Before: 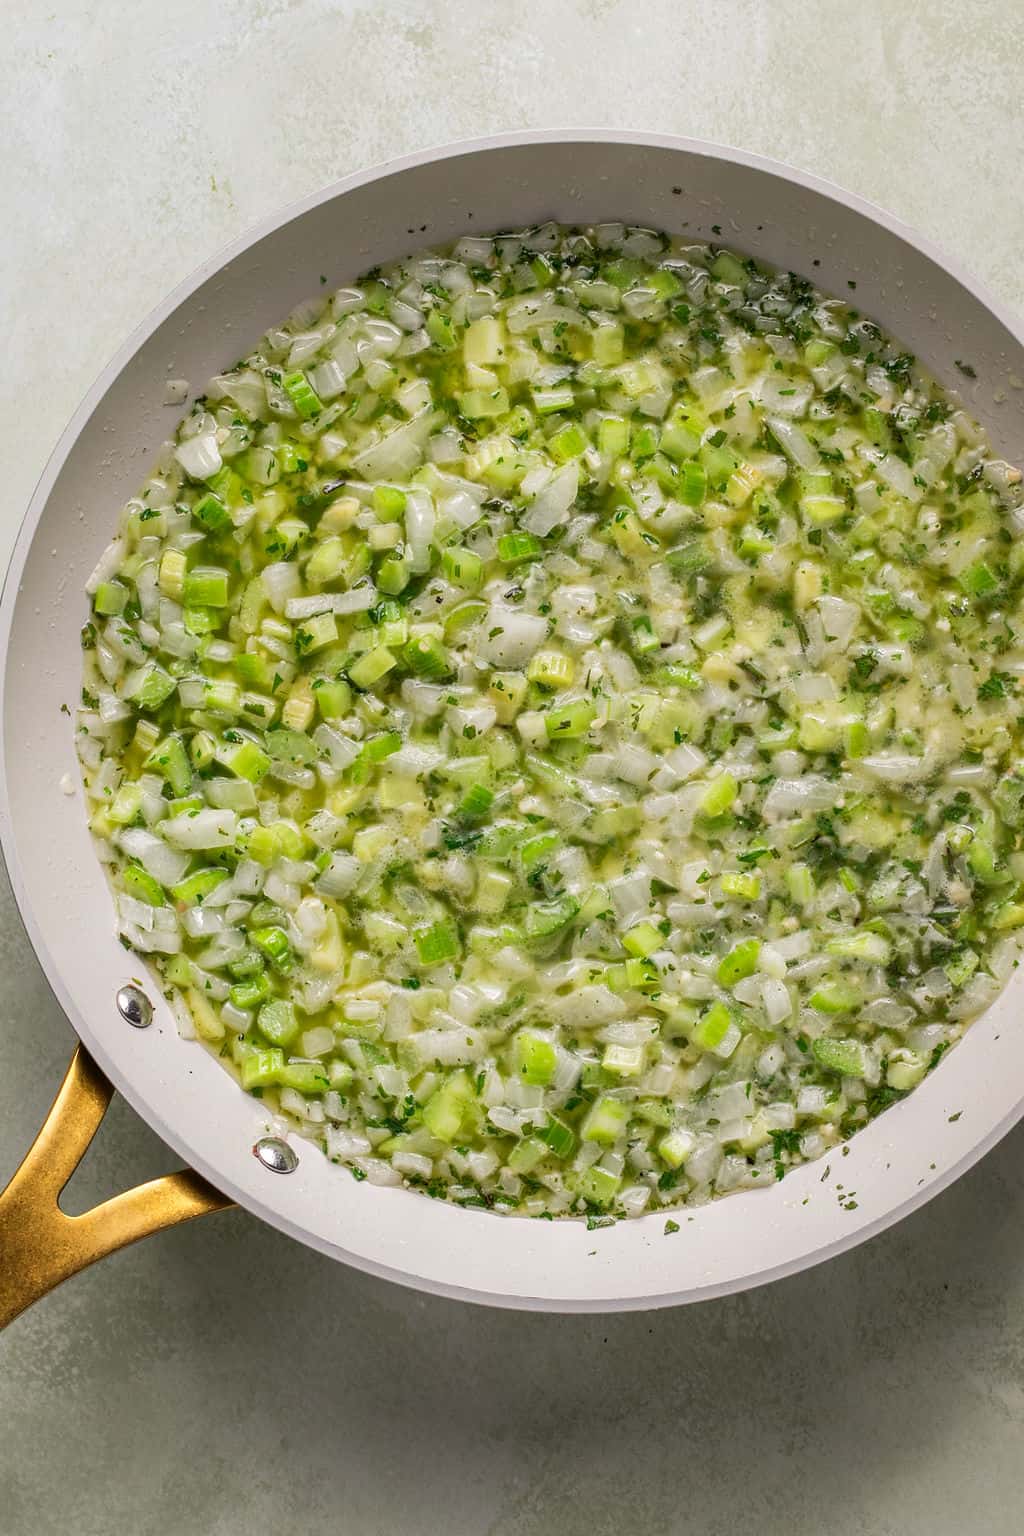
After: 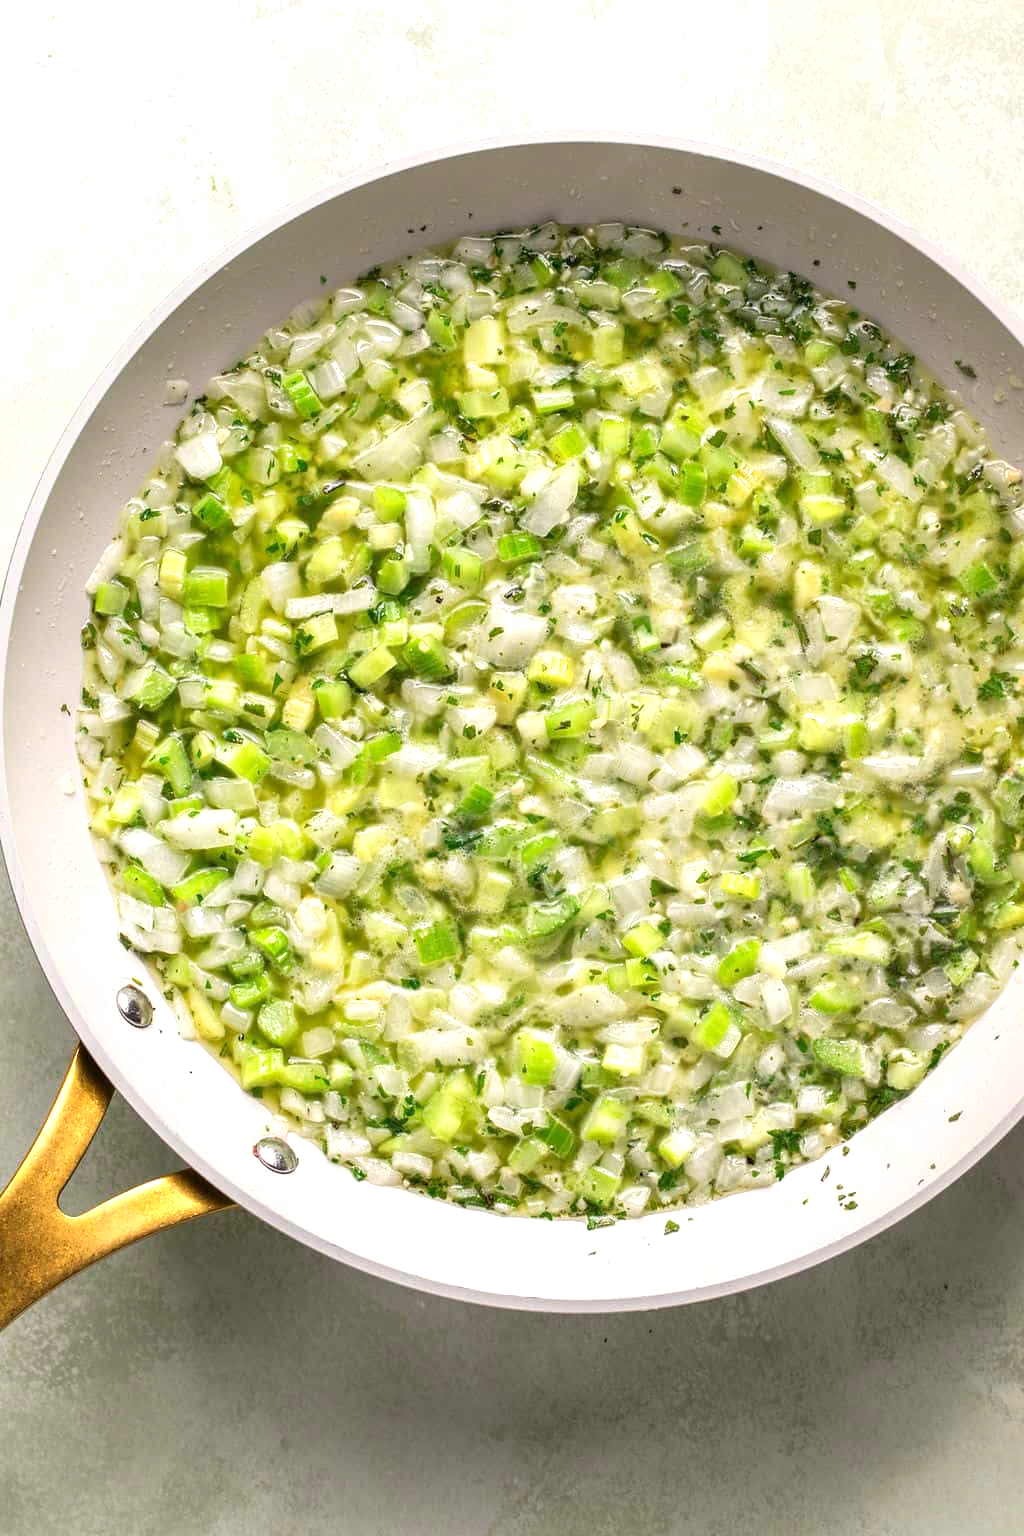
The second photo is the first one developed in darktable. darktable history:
exposure: exposure 0.701 EV, compensate highlight preservation false
